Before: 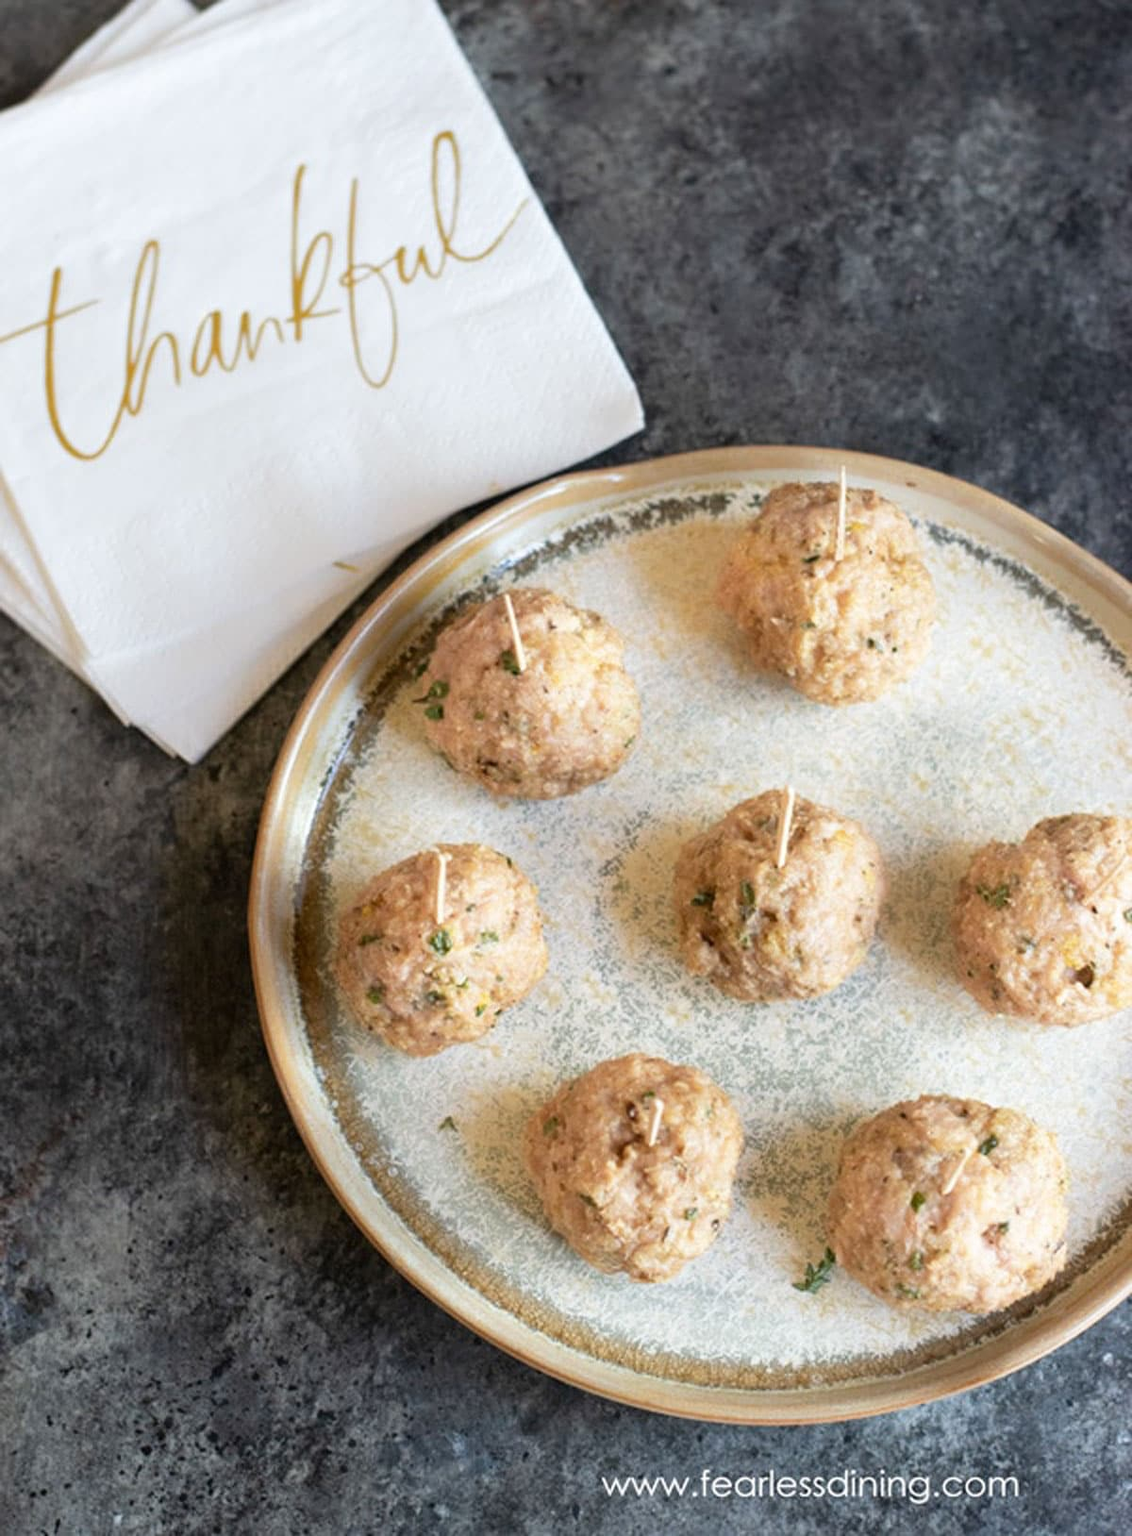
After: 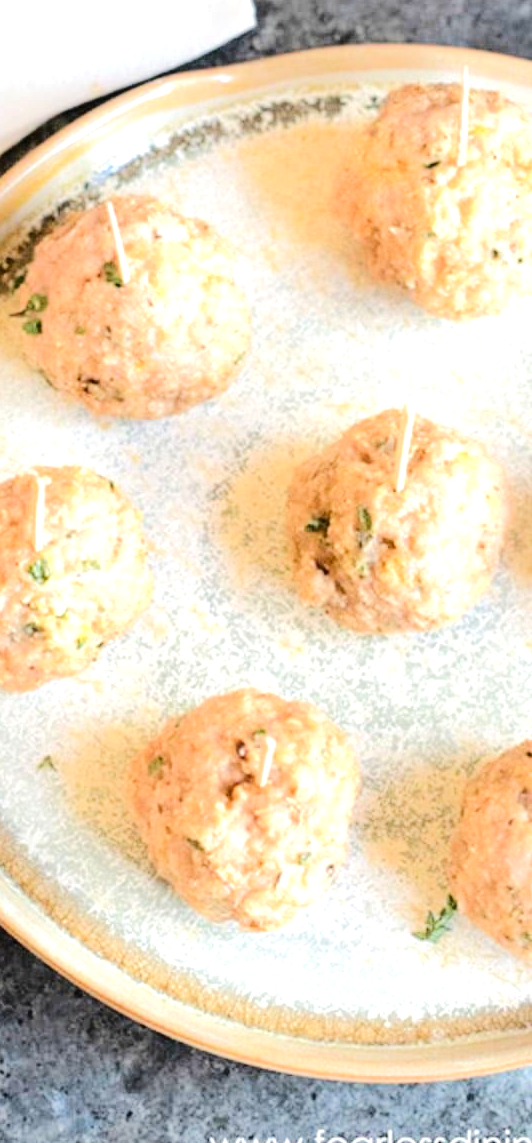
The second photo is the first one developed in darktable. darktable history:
crop: left 35.679%, top 26.322%, right 19.94%, bottom 3.427%
tone equalizer: -7 EV 0.146 EV, -6 EV 0.616 EV, -5 EV 1.19 EV, -4 EV 1.35 EV, -3 EV 1.14 EV, -2 EV 0.6 EV, -1 EV 0.15 EV, edges refinement/feathering 500, mask exposure compensation -1.57 EV, preserve details no
exposure: black level correction 0.001, exposure 0.5 EV, compensate highlight preservation false
